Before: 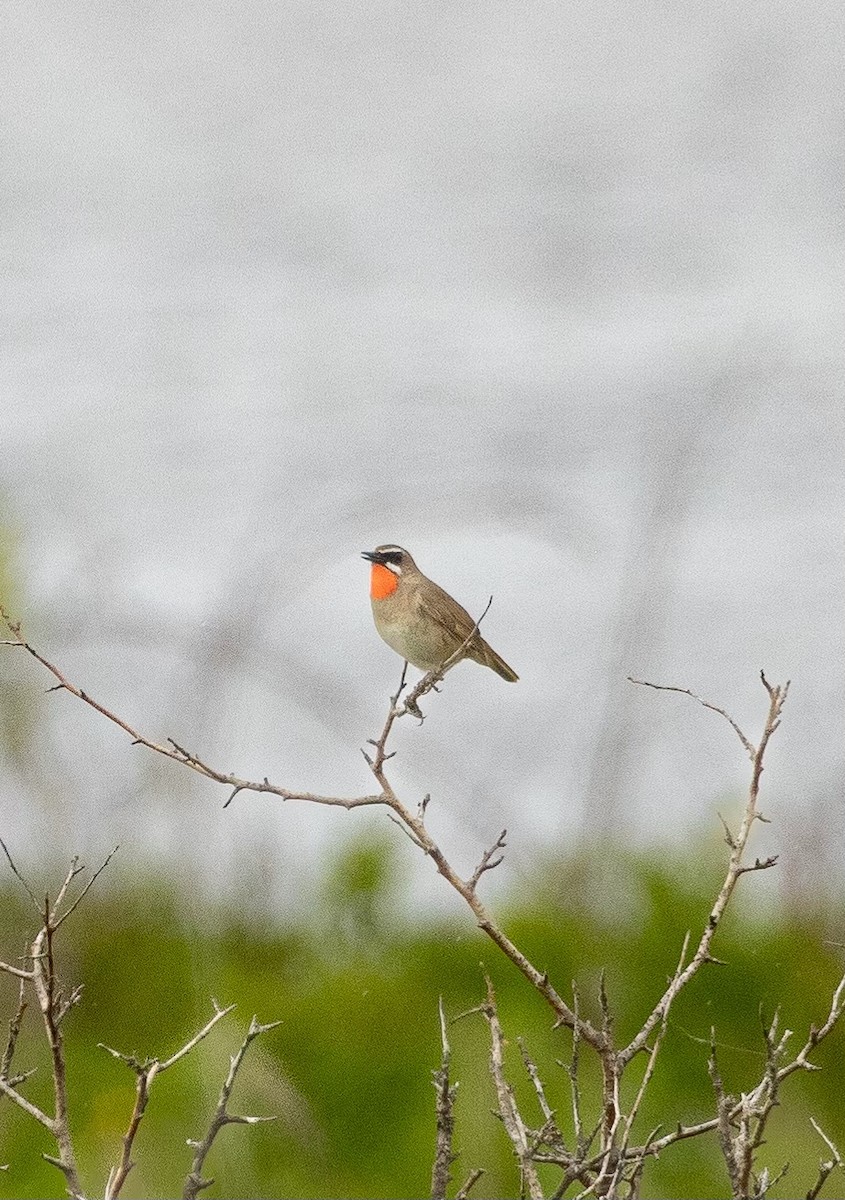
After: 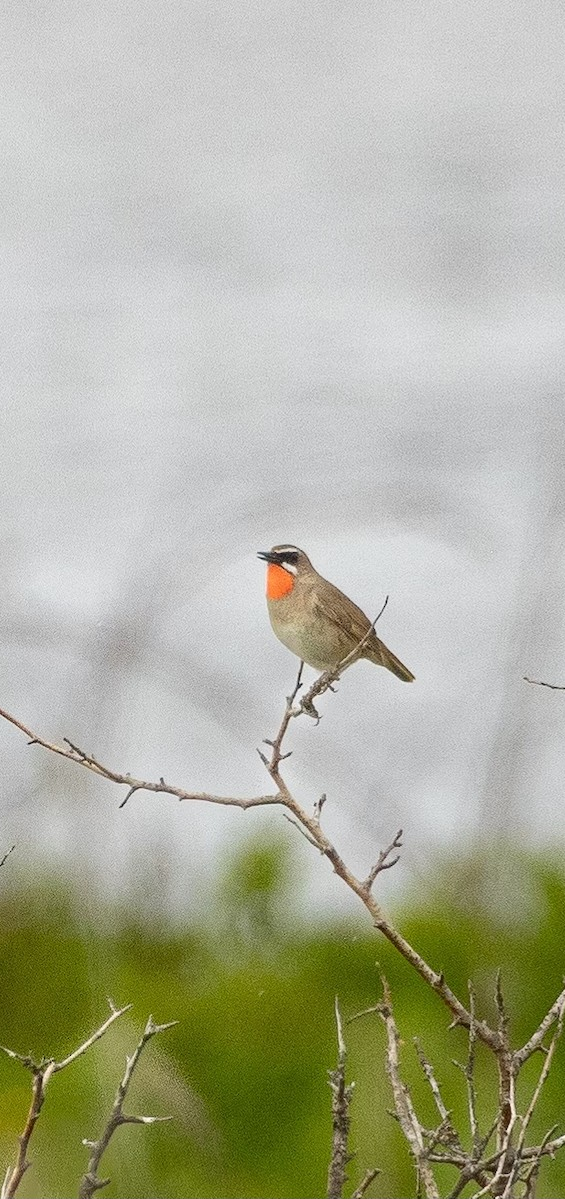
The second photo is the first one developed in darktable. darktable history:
crop and rotate: left 12.359%, right 20.702%
